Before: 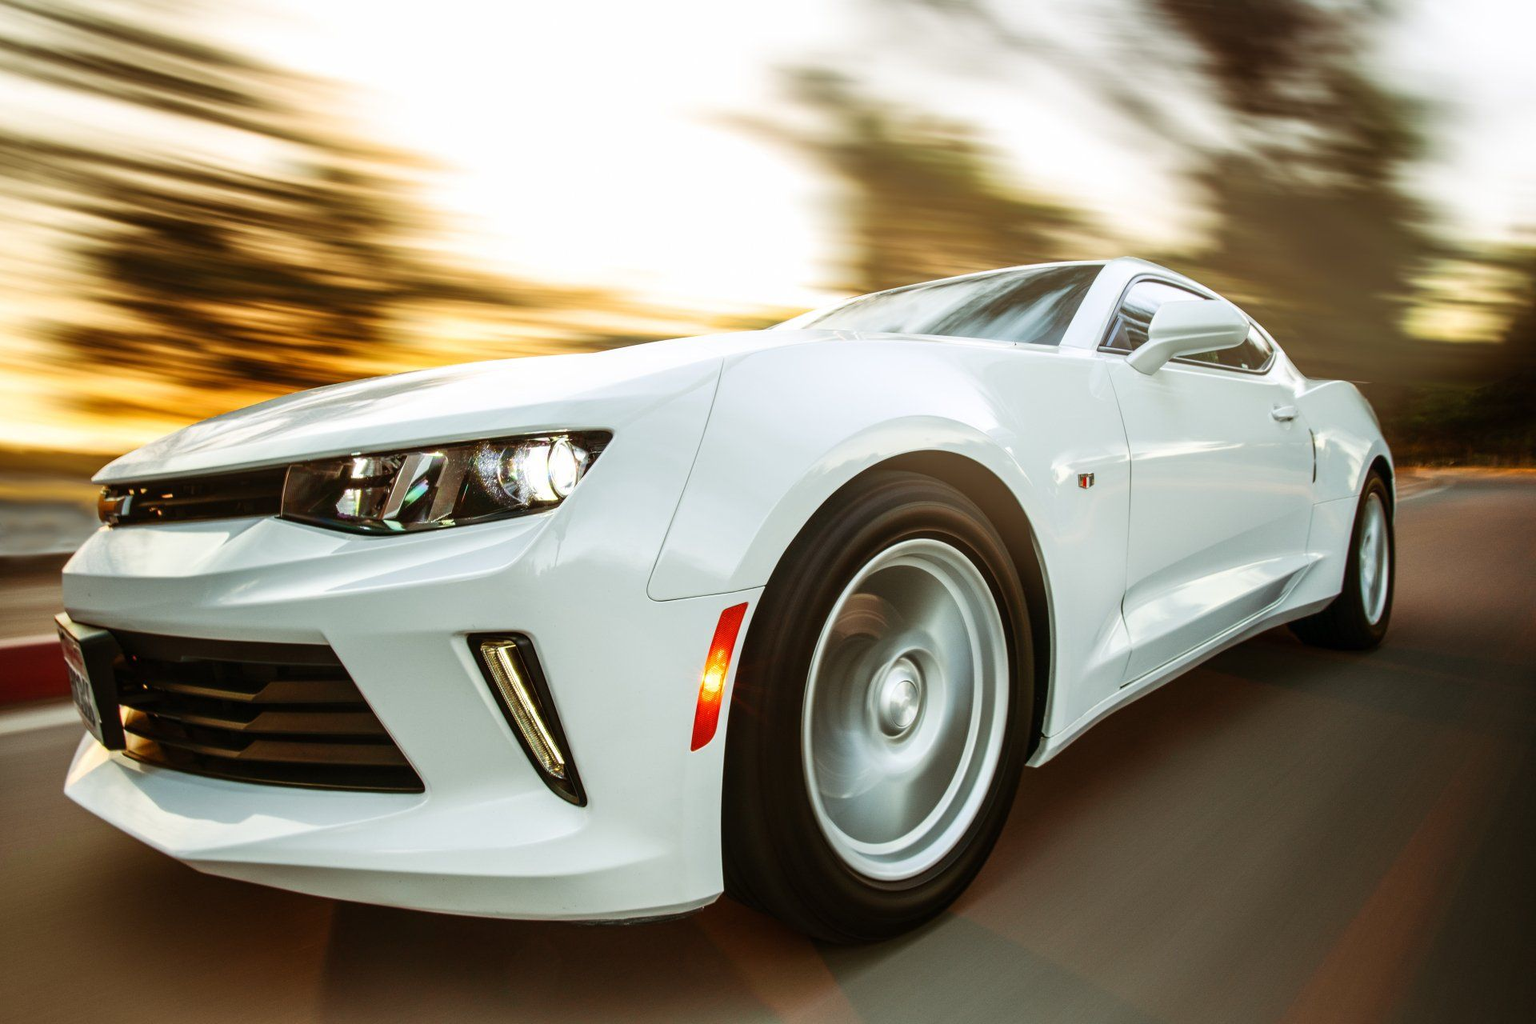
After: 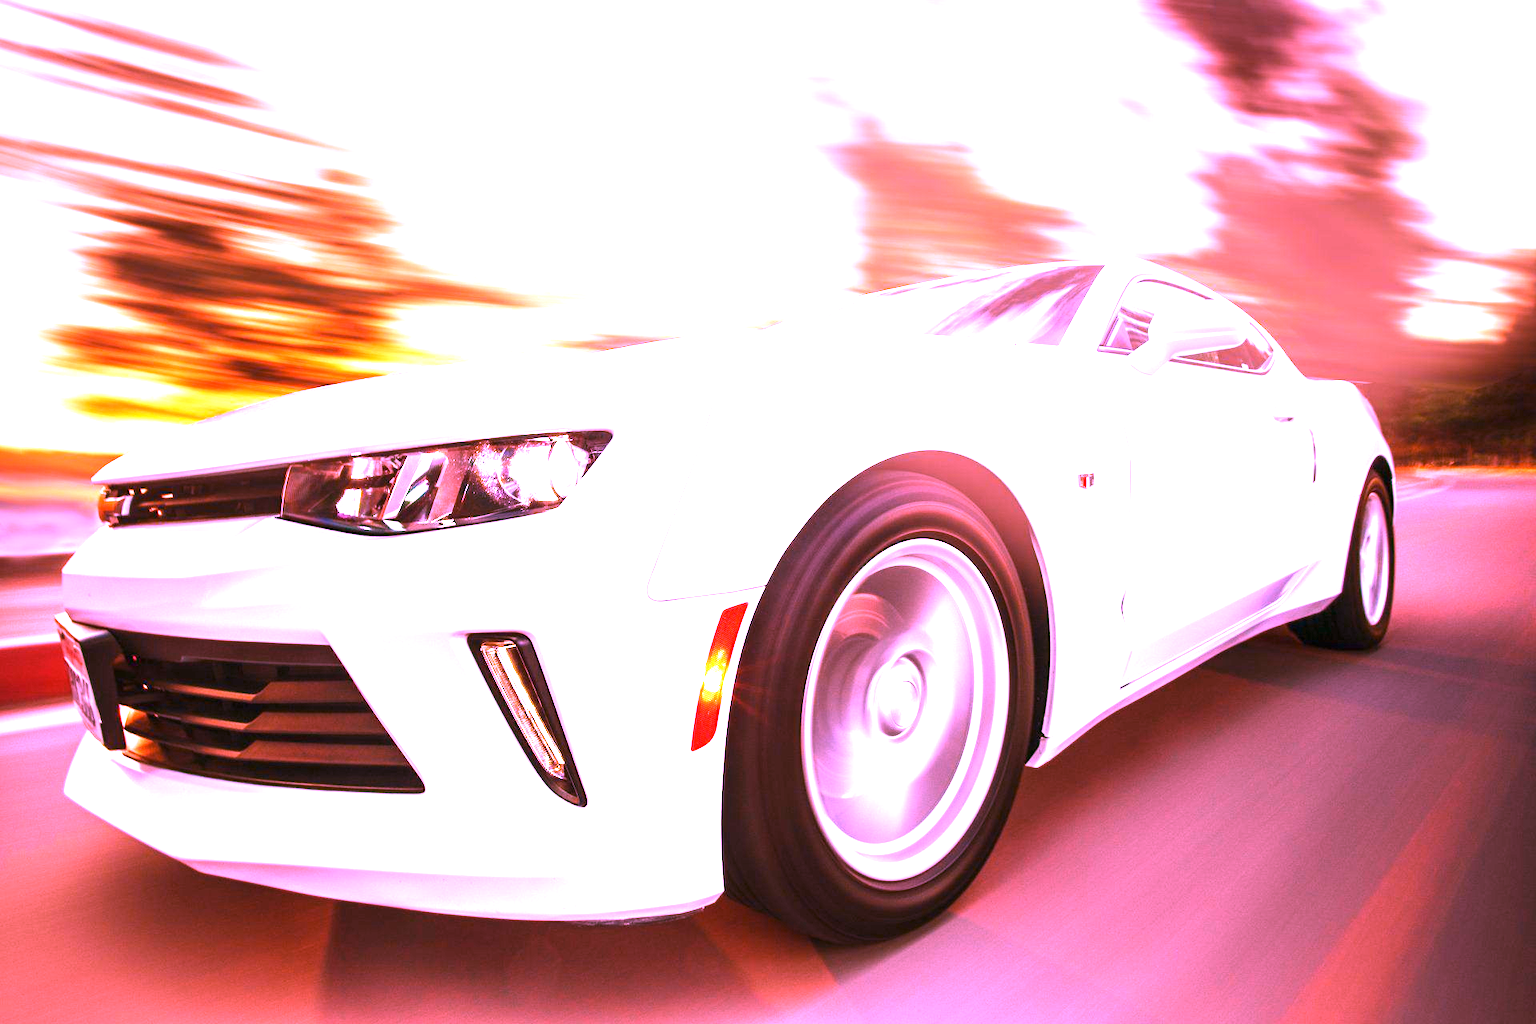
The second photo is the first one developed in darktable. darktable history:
white balance: red 1.803, blue 1.886
exposure: black level correction 0, exposure 1.35 EV, compensate exposure bias true, compensate highlight preservation false
